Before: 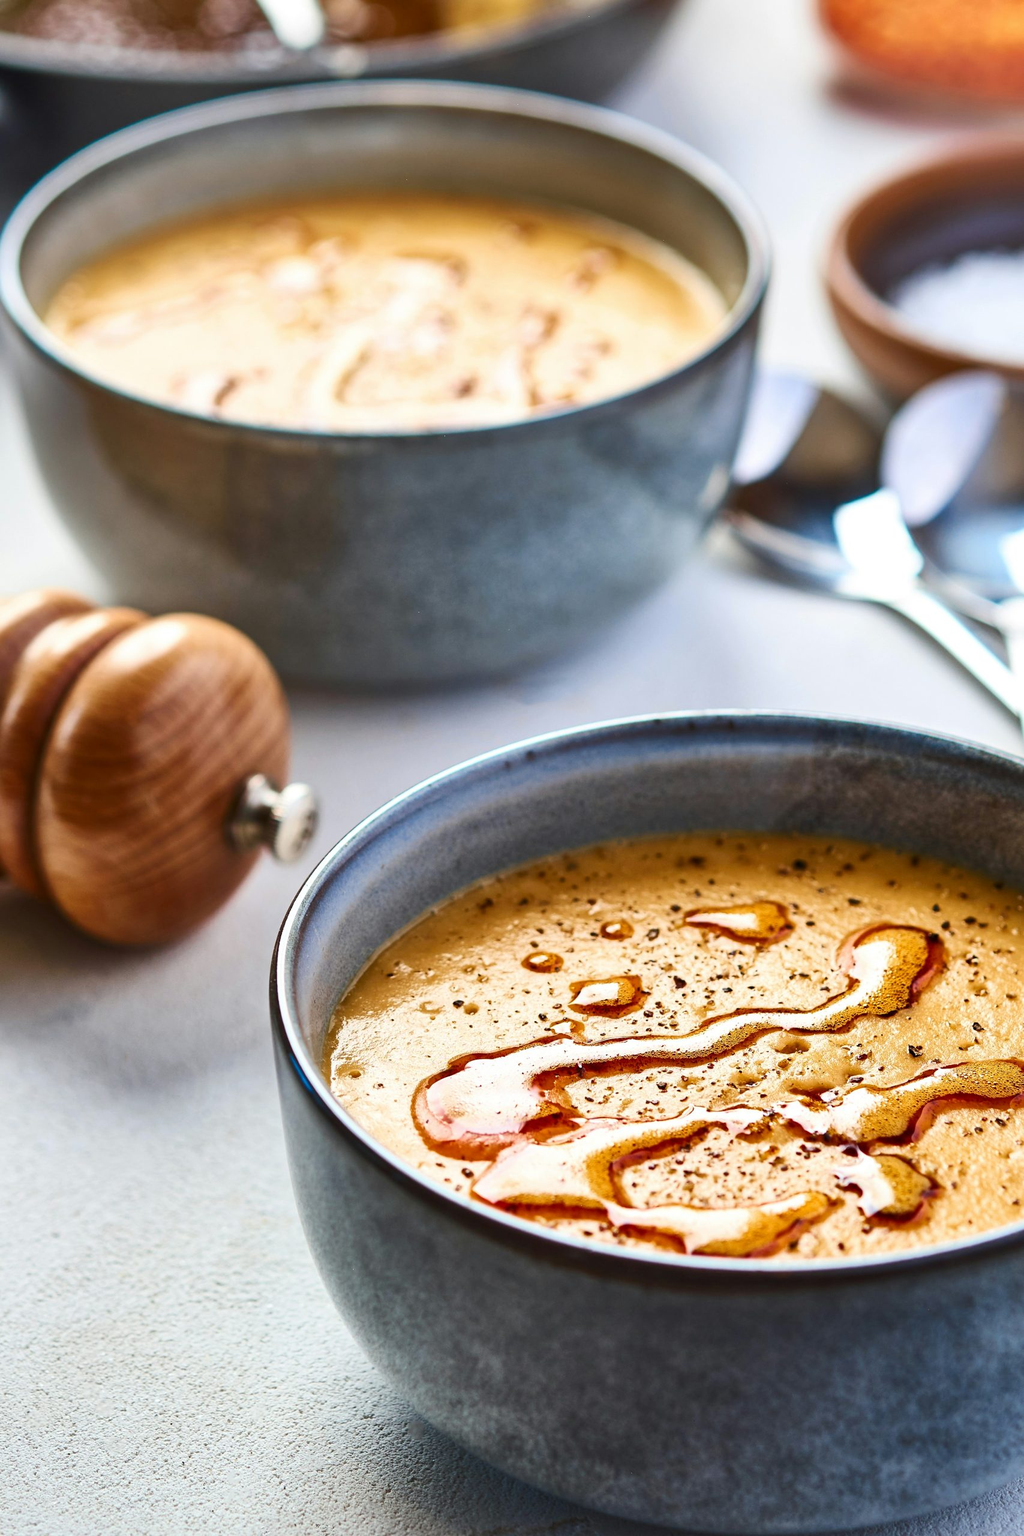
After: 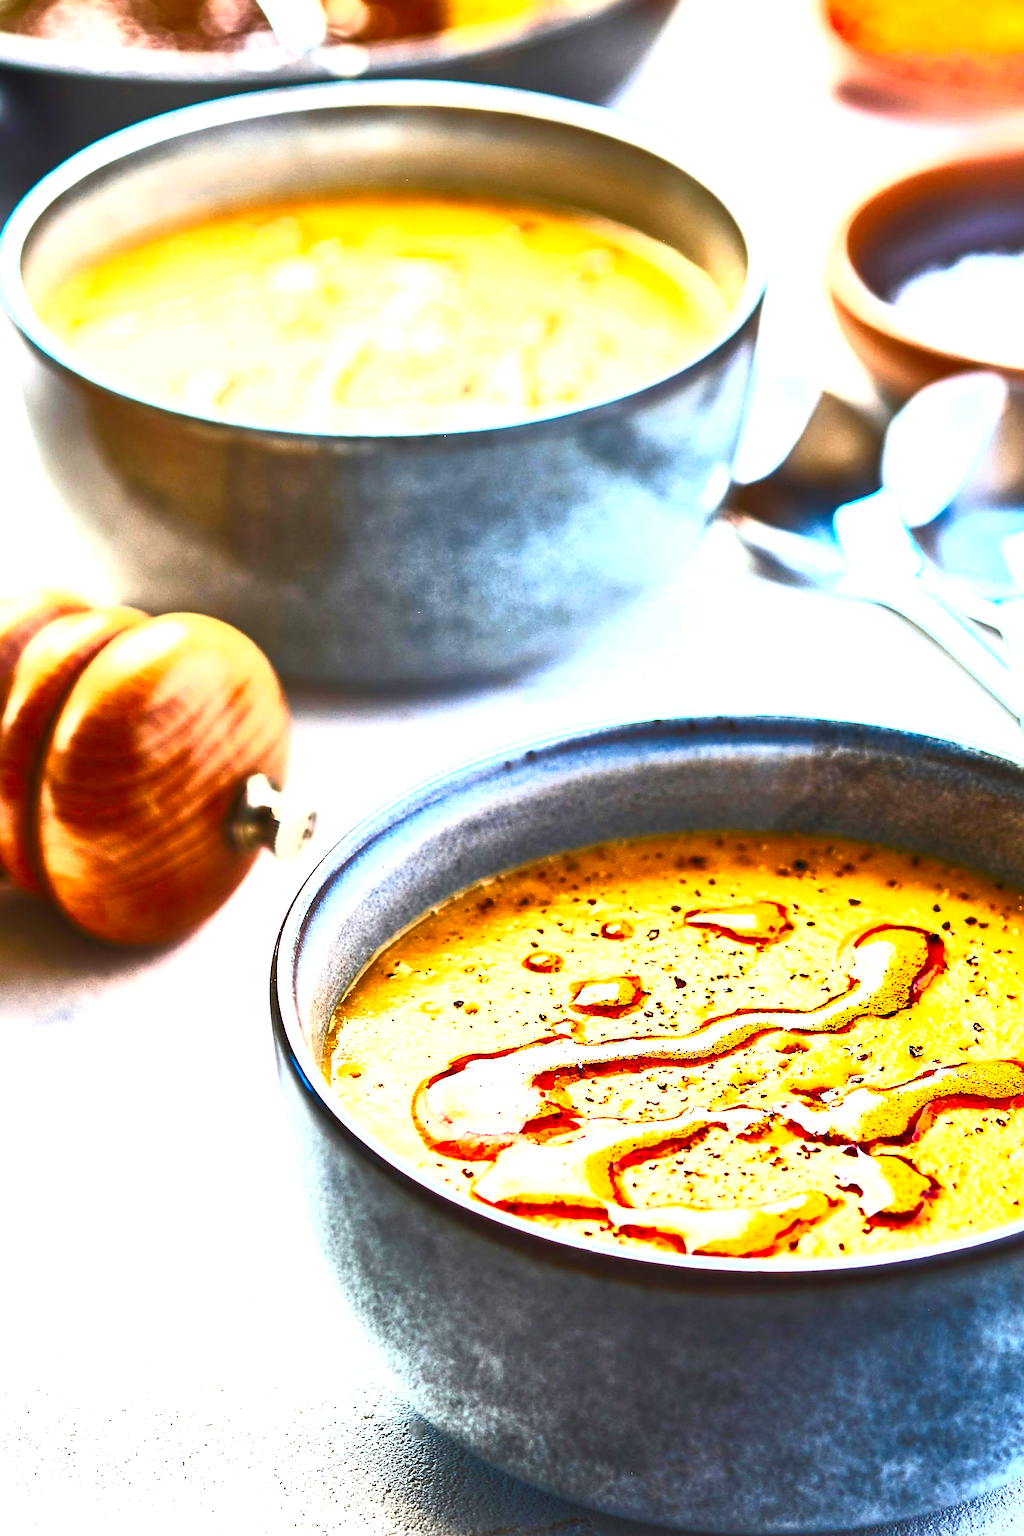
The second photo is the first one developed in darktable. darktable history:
sharpen: on, module defaults
levels: levels [0.062, 0.494, 0.925]
contrast brightness saturation: contrast 0.982, brightness 0.983, saturation 0.993
